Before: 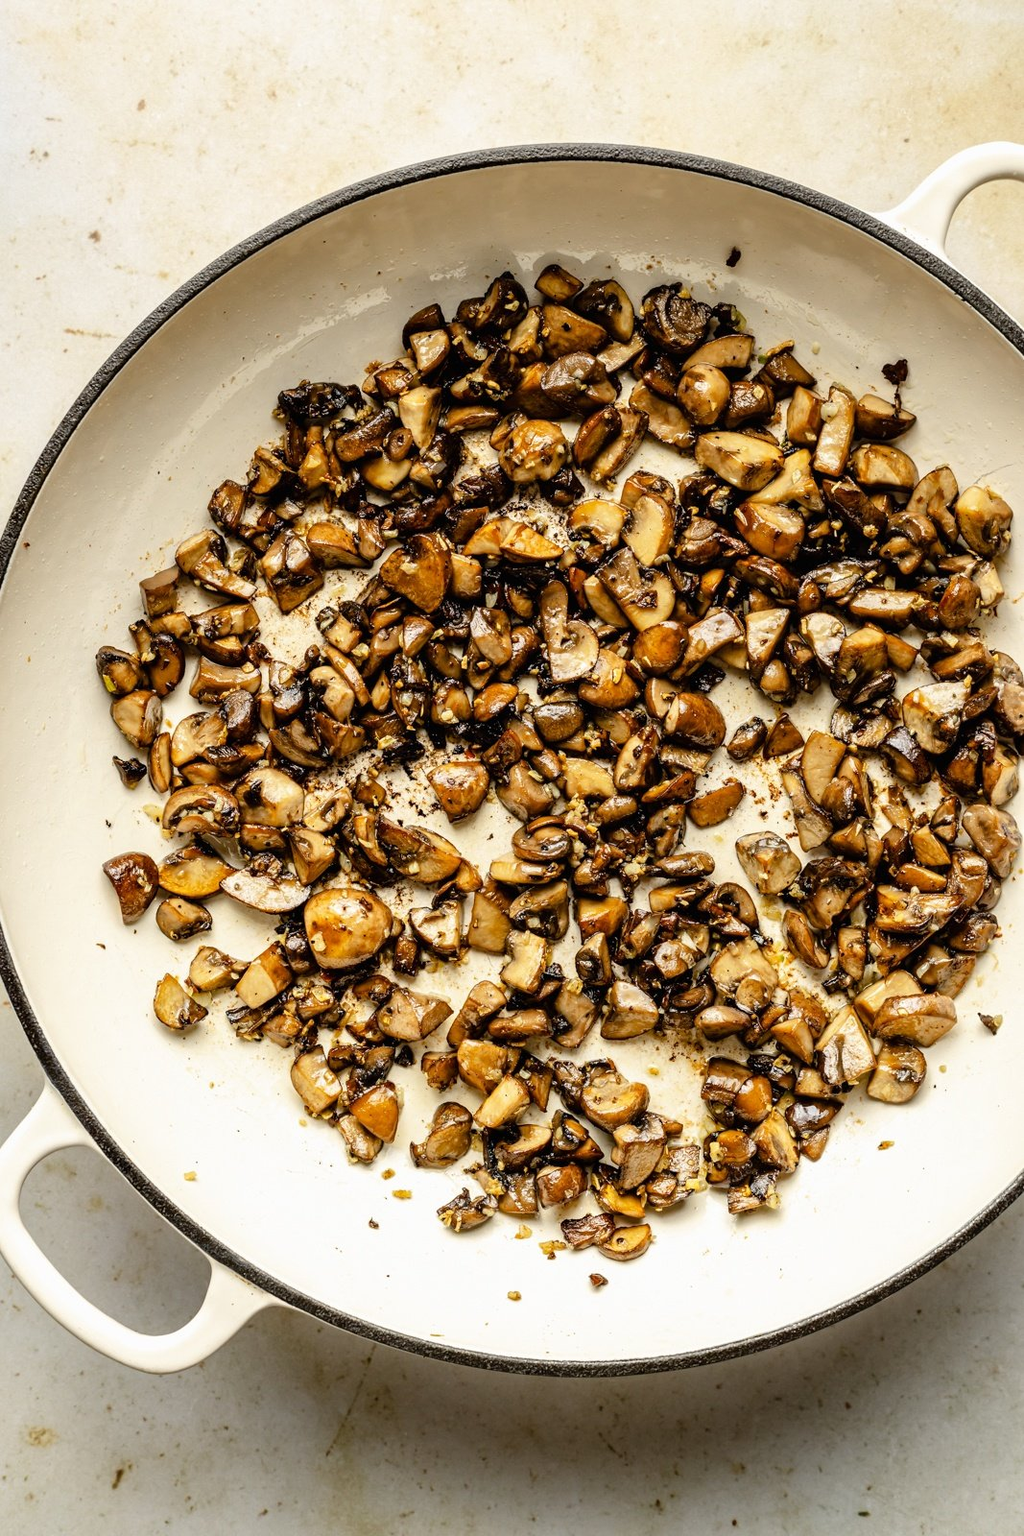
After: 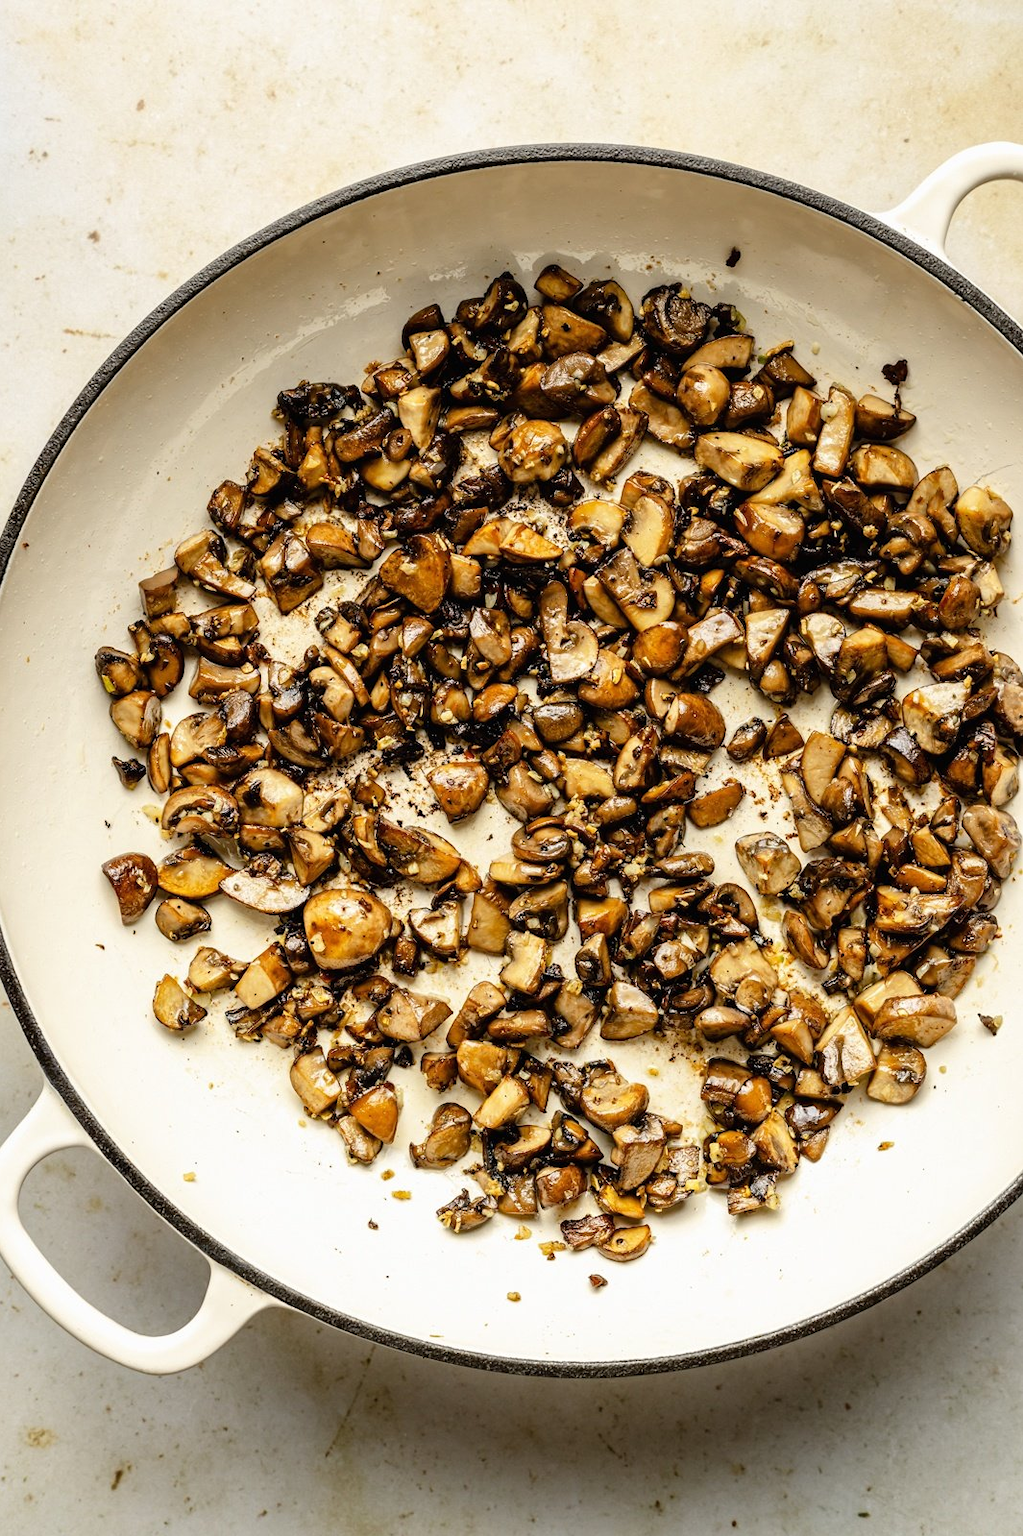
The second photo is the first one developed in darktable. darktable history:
crop and rotate: left 0.157%, bottom 0.002%
exposure: black level correction 0, compensate exposure bias true, compensate highlight preservation false
